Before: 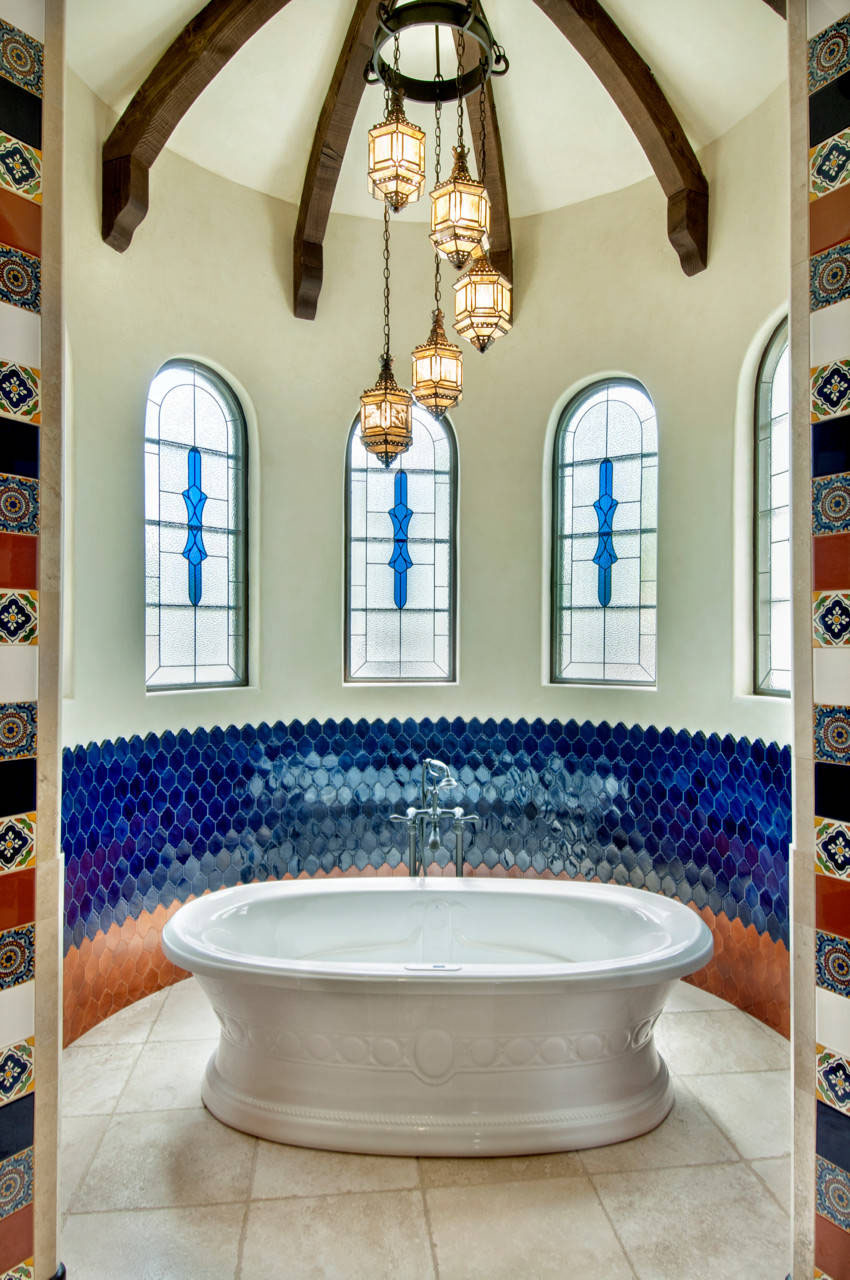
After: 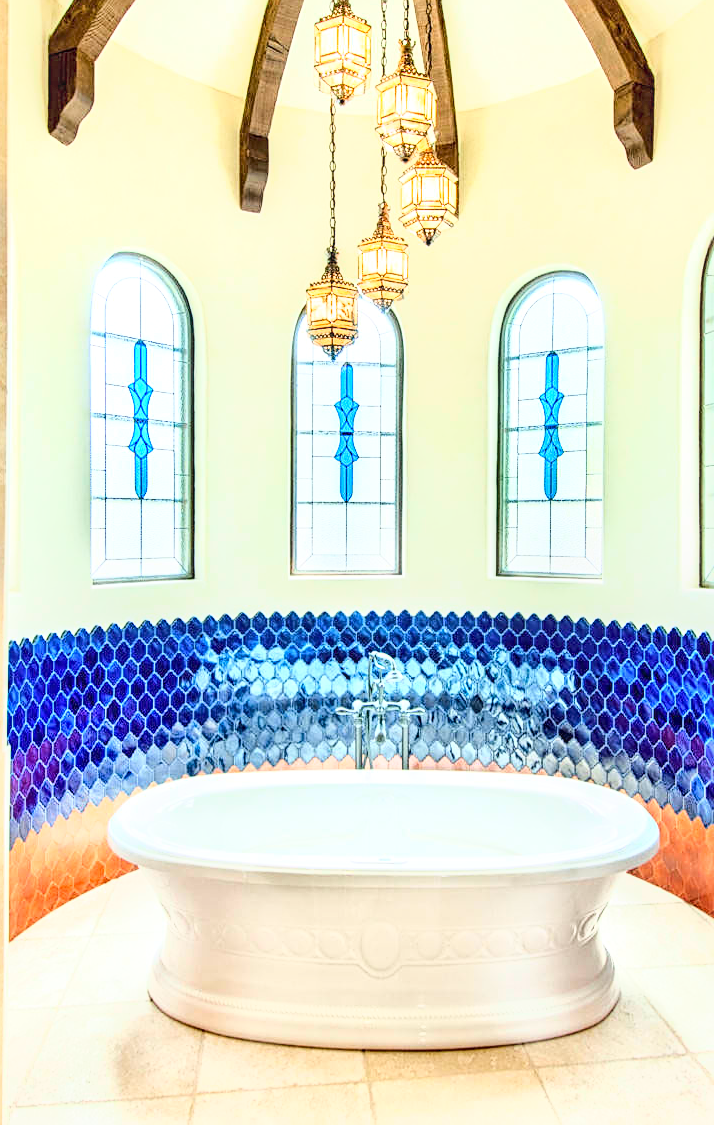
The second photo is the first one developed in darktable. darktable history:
sharpen: on, module defaults
local contrast: on, module defaults
crop: left 6.437%, top 8.415%, right 9.546%, bottom 3.672%
base curve: curves: ch0 [(0, 0) (0.025, 0.046) (0.112, 0.277) (0.467, 0.74) (0.814, 0.929) (1, 0.942)]
exposure: exposure 1.15 EV, compensate highlight preservation false
